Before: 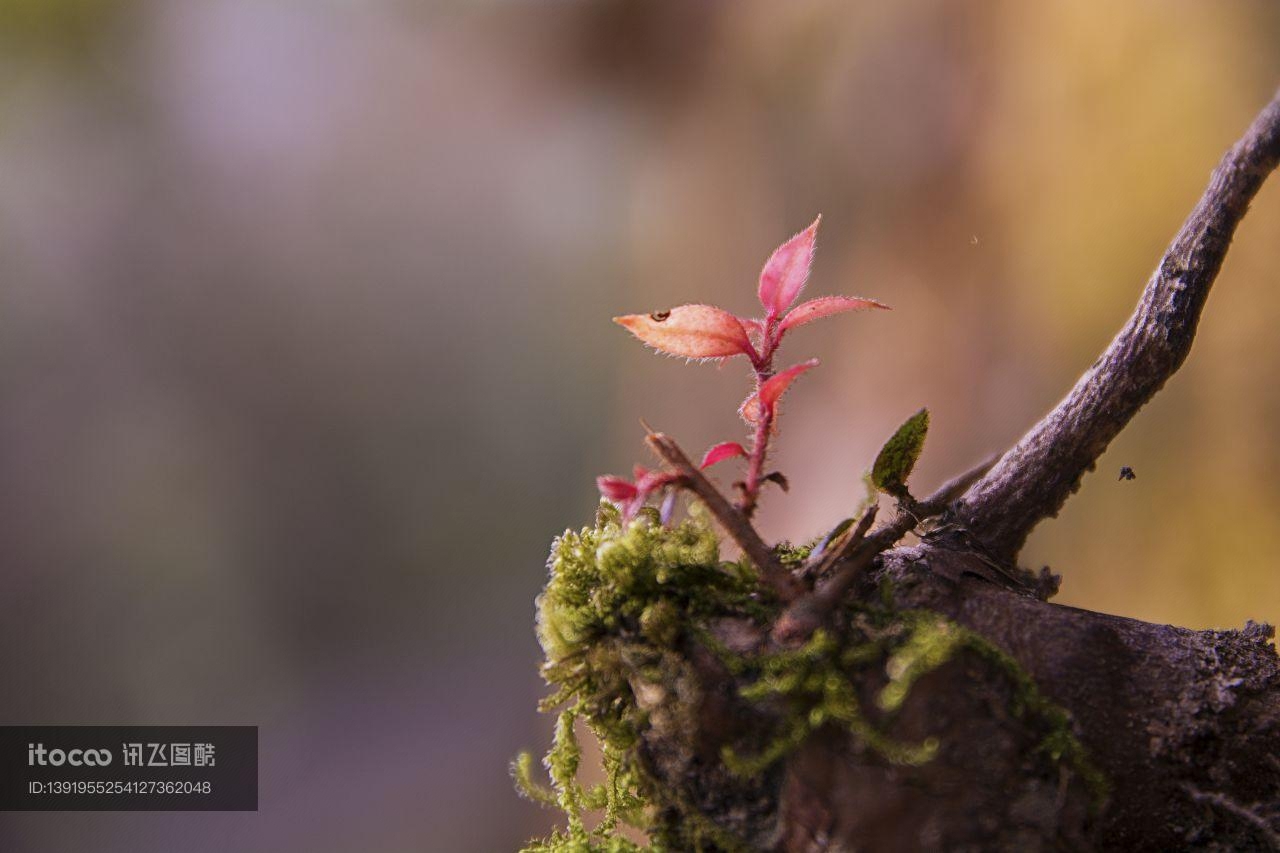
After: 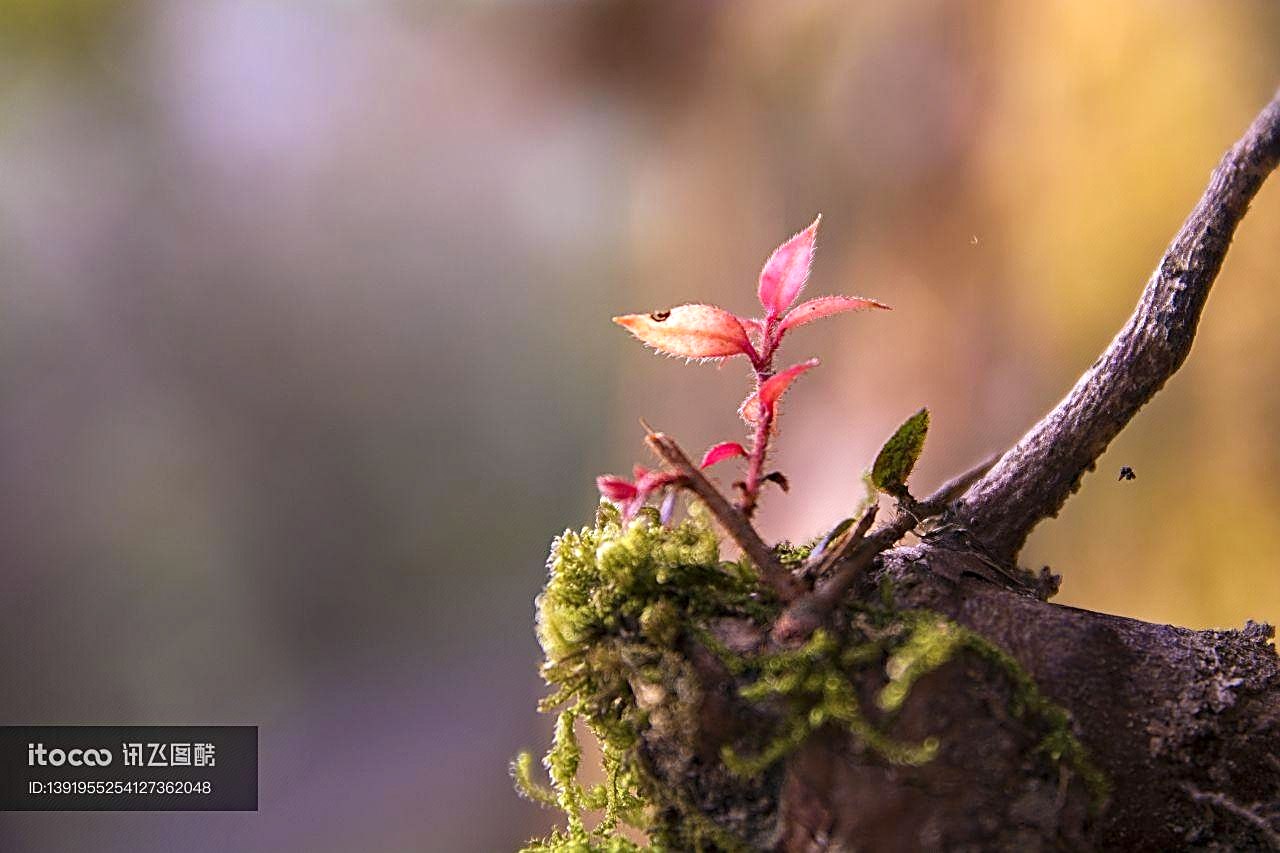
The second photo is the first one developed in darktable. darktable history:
haze removal: compatibility mode true, adaptive false
exposure: exposure 0.6 EV, compensate highlight preservation false
sharpen: on, module defaults
